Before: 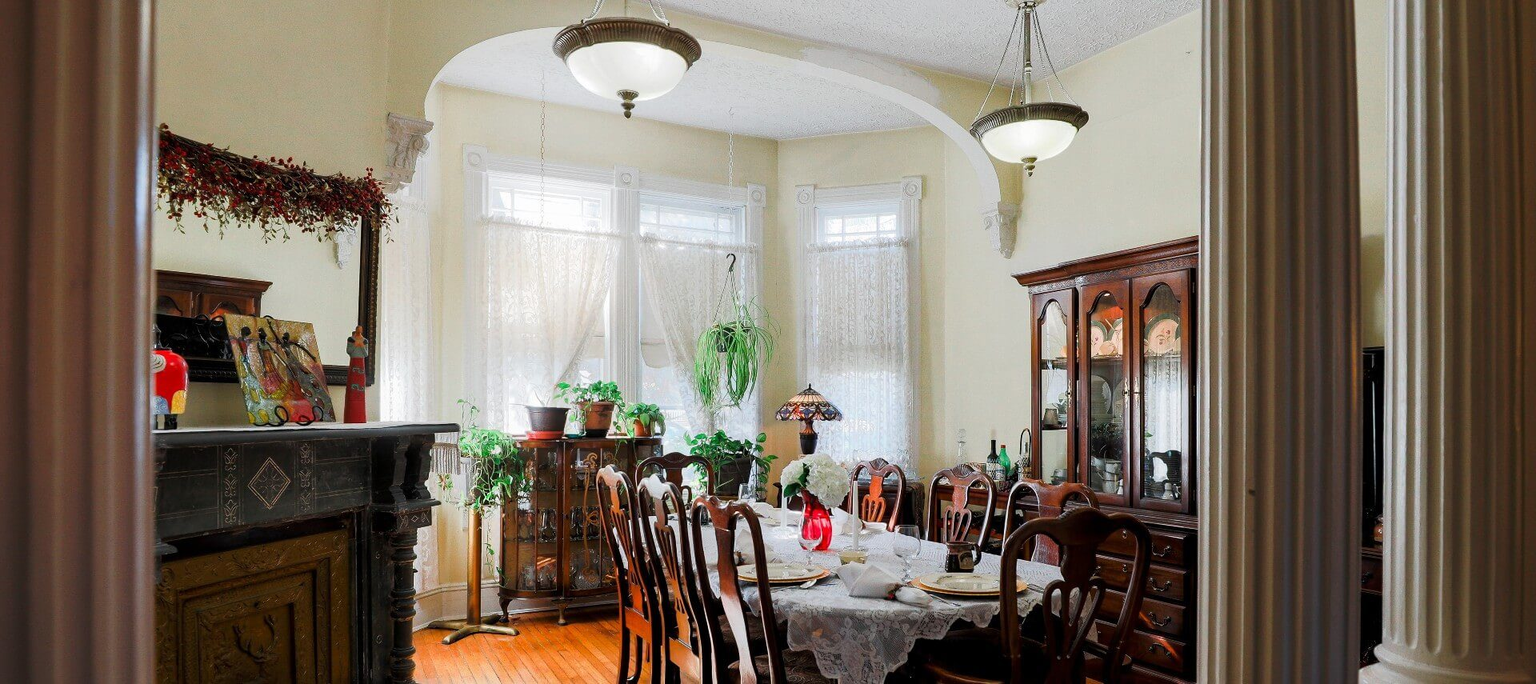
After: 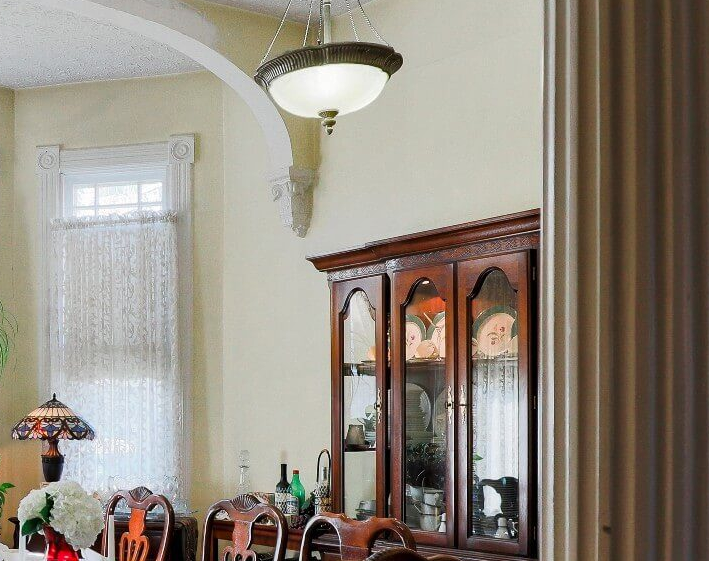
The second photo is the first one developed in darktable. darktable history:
shadows and highlights: shadows 49, highlights -41, soften with gaussian
crop and rotate: left 49.936%, top 10.094%, right 13.136%, bottom 24.256%
